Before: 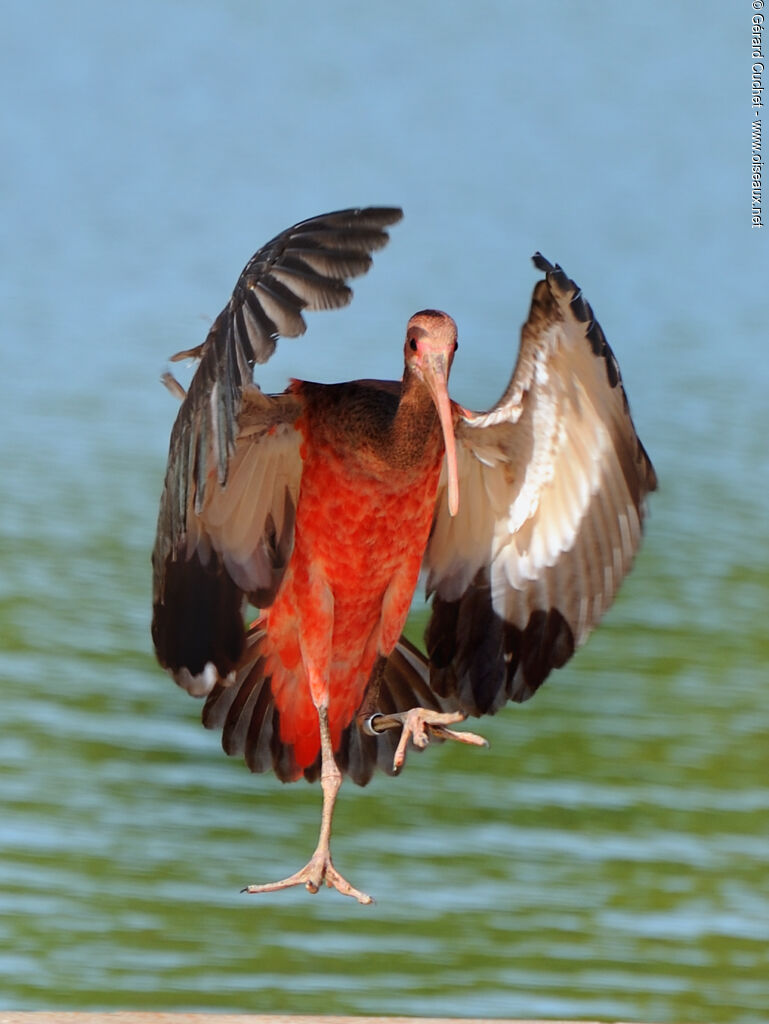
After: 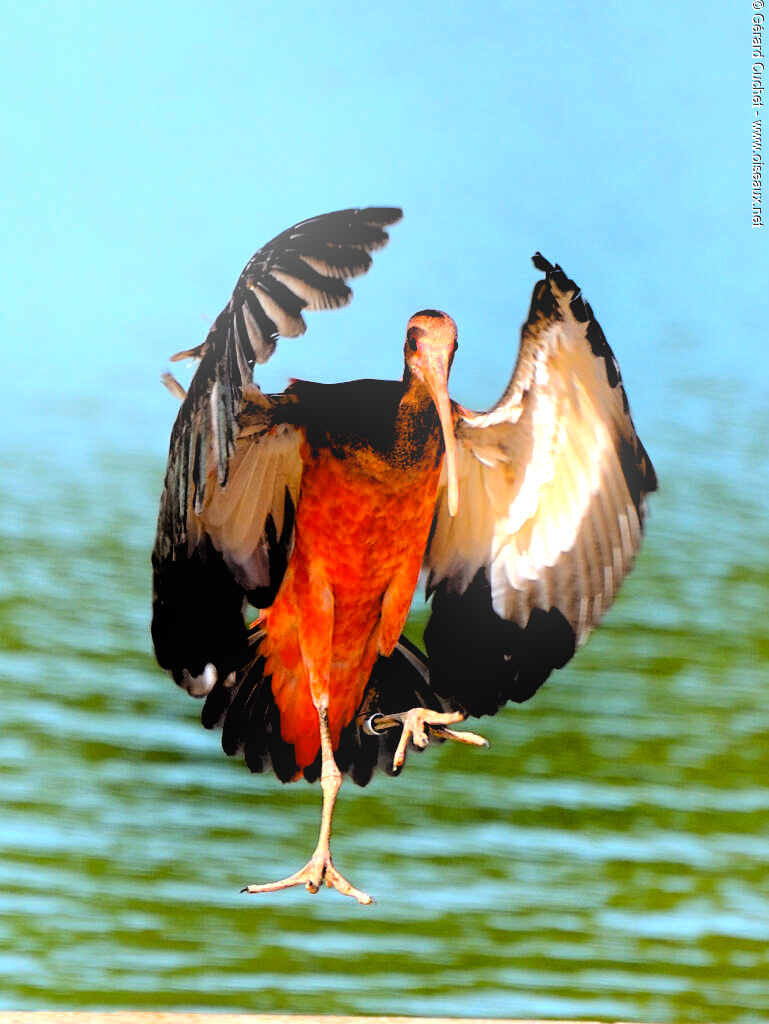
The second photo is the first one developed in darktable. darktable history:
rgb levels: levels [[0.034, 0.472, 0.904], [0, 0.5, 1], [0, 0.5, 1]]
bloom: size 16%, threshold 98%, strength 20%
color balance rgb: linear chroma grading › global chroma 15%, perceptual saturation grading › global saturation 30%
tone equalizer: -8 EV -0.75 EV, -7 EV -0.7 EV, -6 EV -0.6 EV, -5 EV -0.4 EV, -3 EV 0.4 EV, -2 EV 0.6 EV, -1 EV 0.7 EV, +0 EV 0.75 EV, edges refinement/feathering 500, mask exposure compensation -1.57 EV, preserve details no
